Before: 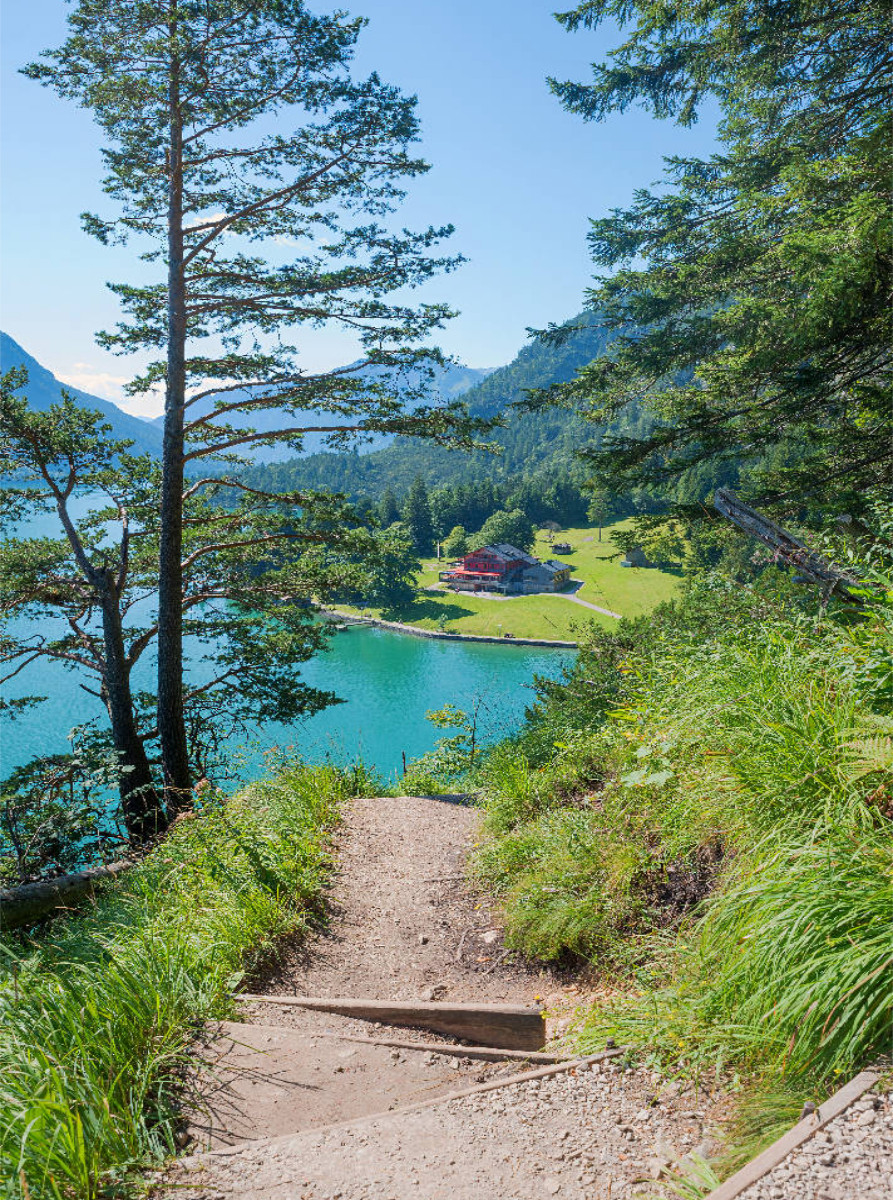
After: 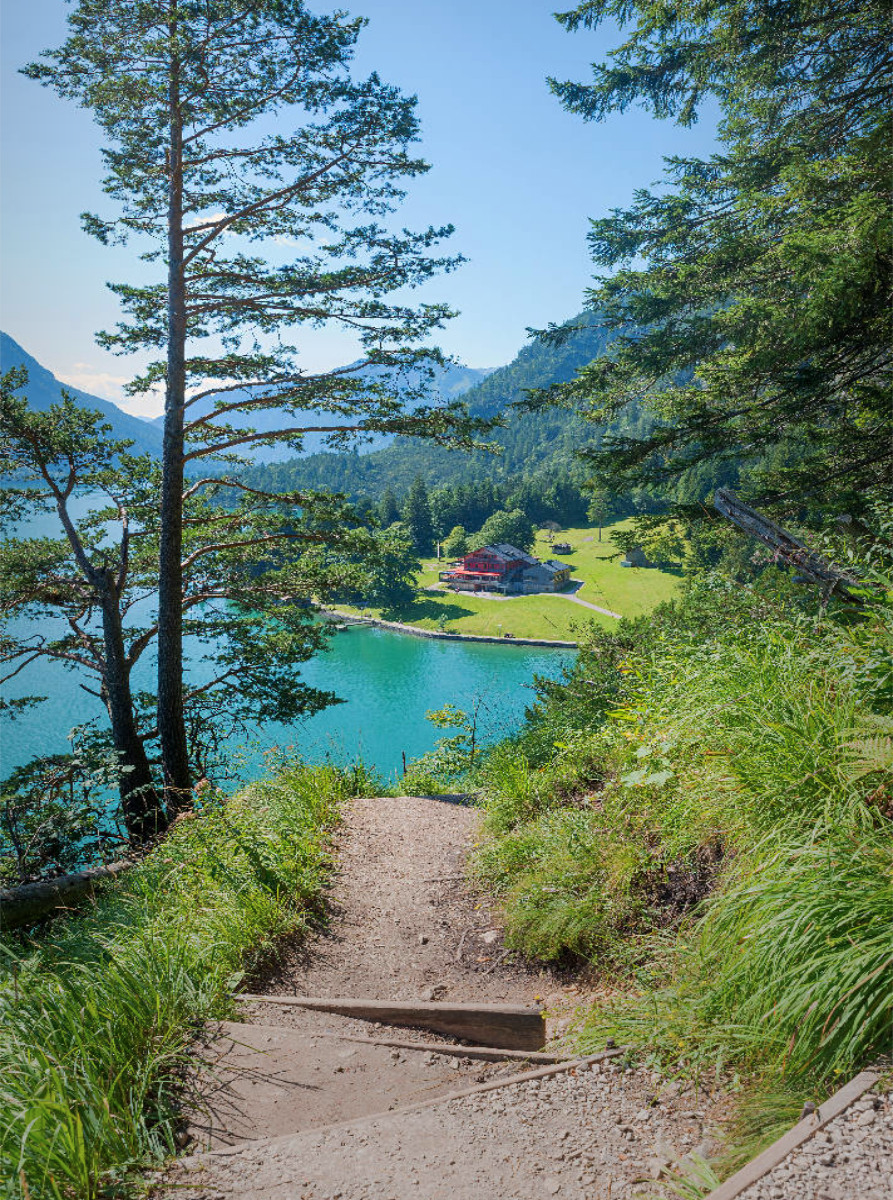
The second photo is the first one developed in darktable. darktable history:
vignetting: fall-off start 52.94%, brightness -0.309, saturation -0.059, center (-0.051, -0.357), automatic ratio true, width/height ratio 1.313, shape 0.213
